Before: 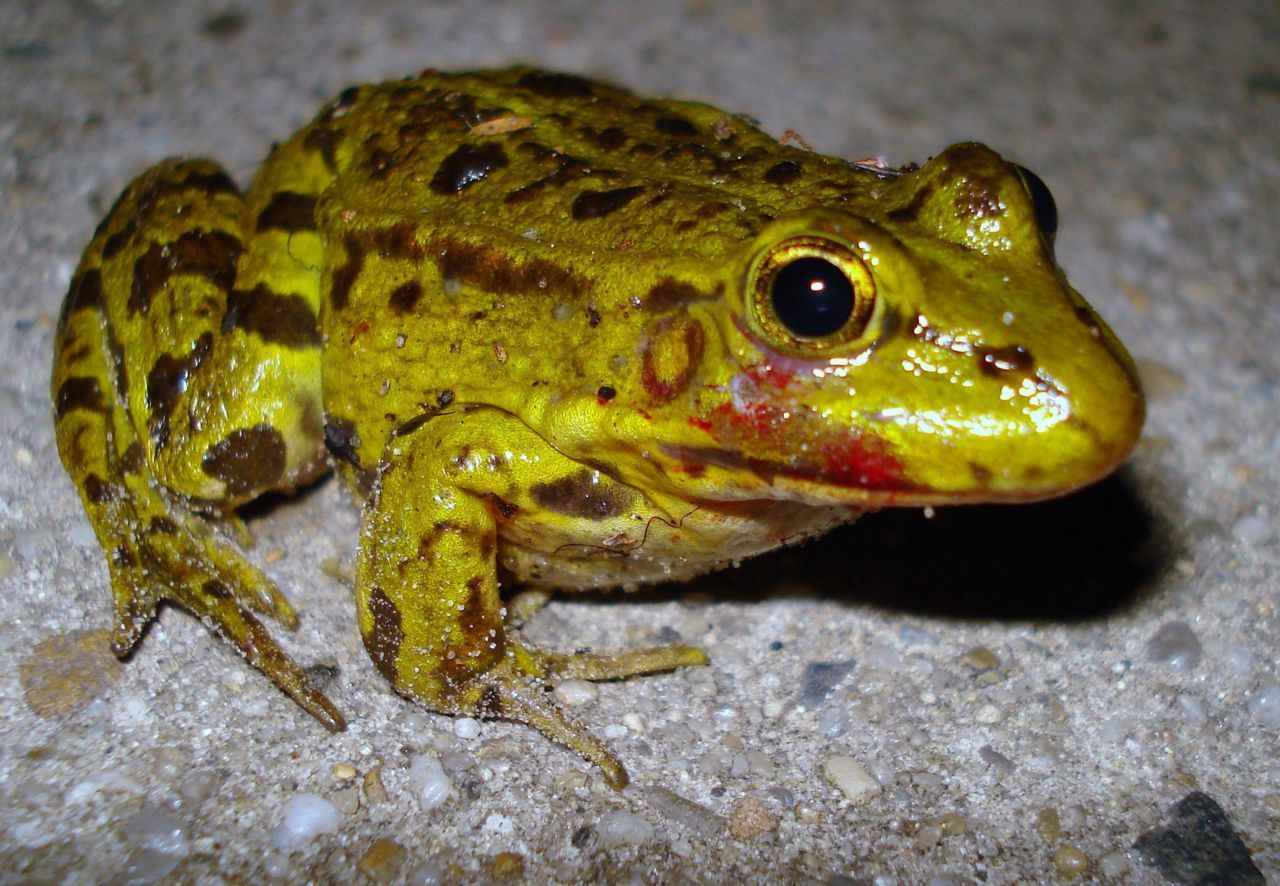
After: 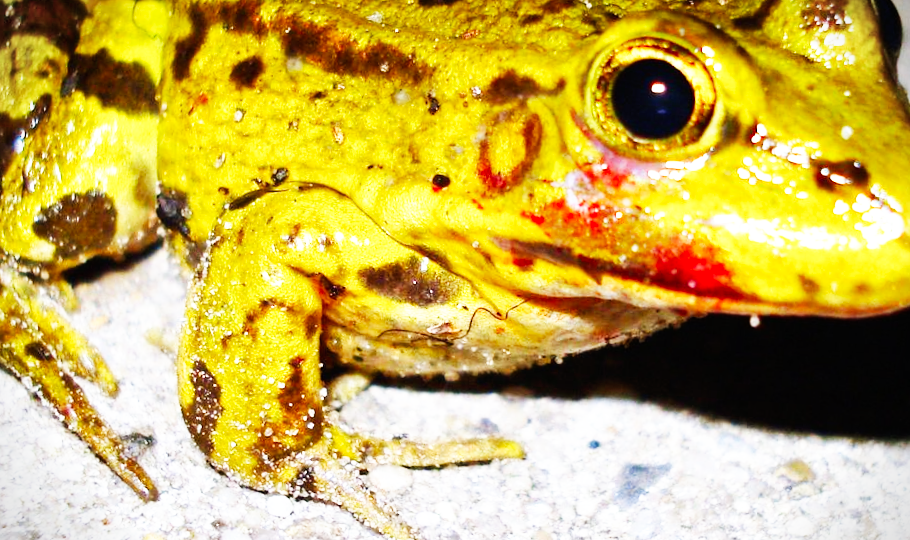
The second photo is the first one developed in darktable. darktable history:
exposure: exposure 0.6 EV, compensate highlight preservation false
base curve: curves: ch0 [(0, 0) (0.007, 0.004) (0.027, 0.03) (0.046, 0.07) (0.207, 0.54) (0.442, 0.872) (0.673, 0.972) (1, 1)], preserve colors none
vignetting: fall-off start 97.24%, width/height ratio 1.178, unbound false
crop and rotate: angle -3.78°, left 9.806%, top 21.288%, right 12.409%, bottom 12.073%
